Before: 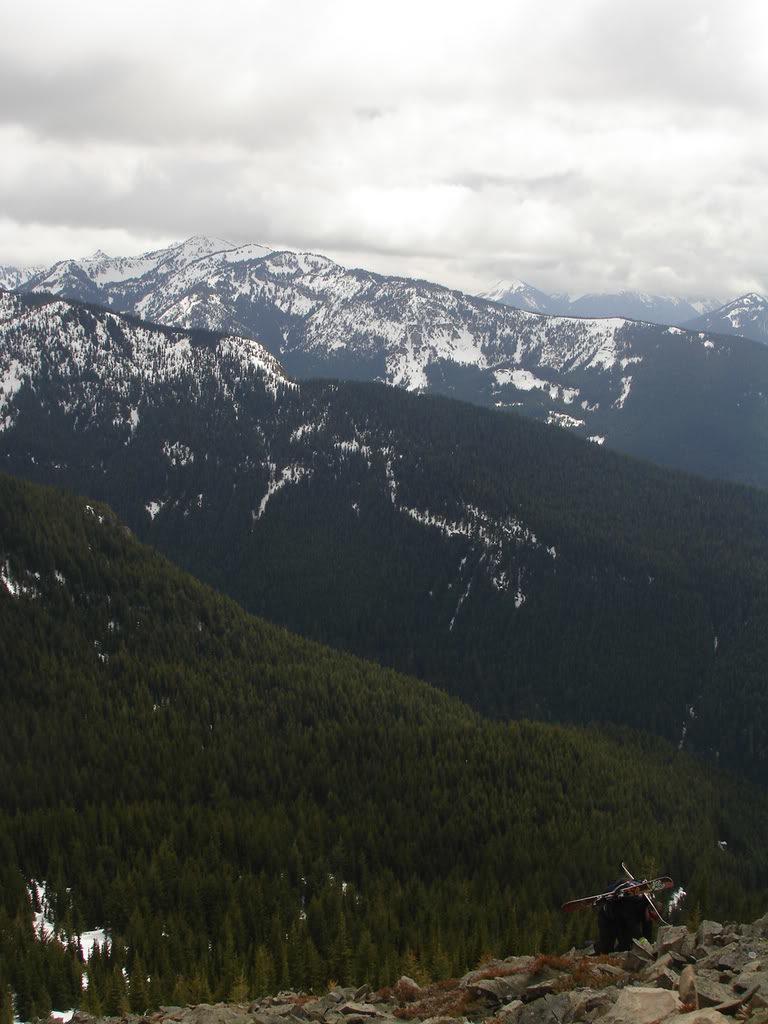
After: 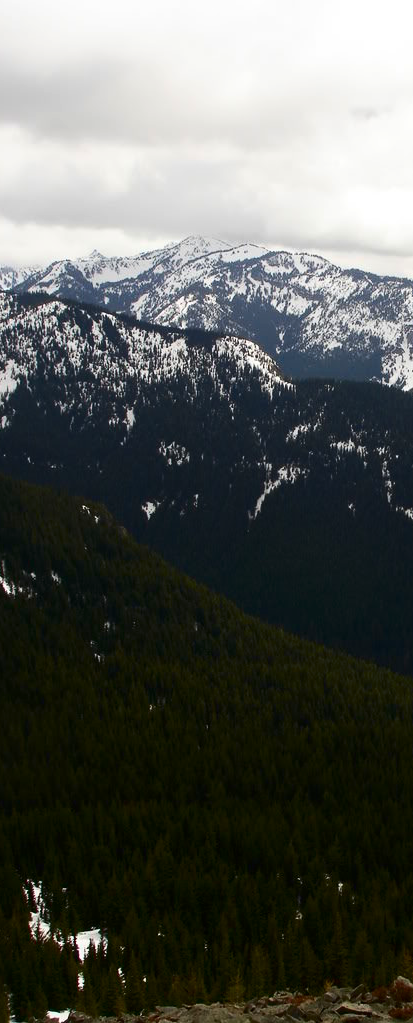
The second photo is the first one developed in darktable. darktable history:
tone curve: curves: ch0 [(0, 0) (0.003, 0.003) (0.011, 0.011) (0.025, 0.024) (0.044, 0.044) (0.069, 0.068) (0.1, 0.098) (0.136, 0.133) (0.177, 0.174) (0.224, 0.22) (0.277, 0.272) (0.335, 0.329) (0.399, 0.392) (0.468, 0.46) (0.543, 0.546) (0.623, 0.626) (0.709, 0.711) (0.801, 0.802) (0.898, 0.898) (1, 1)], preserve colors none
crop: left 0.587%, right 45.588%, bottom 0.086%
contrast brightness saturation: contrast 0.21, brightness -0.11, saturation 0.21
